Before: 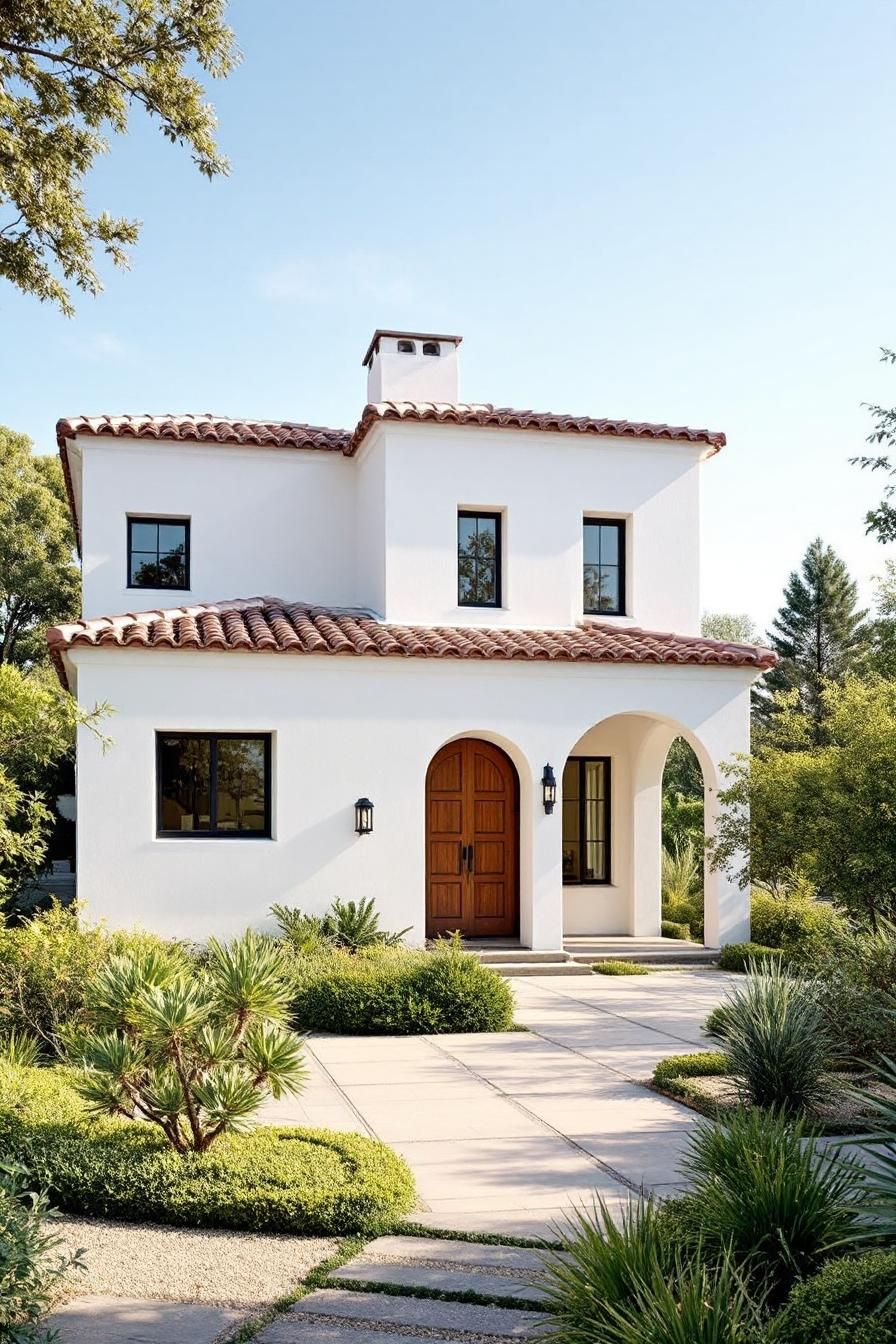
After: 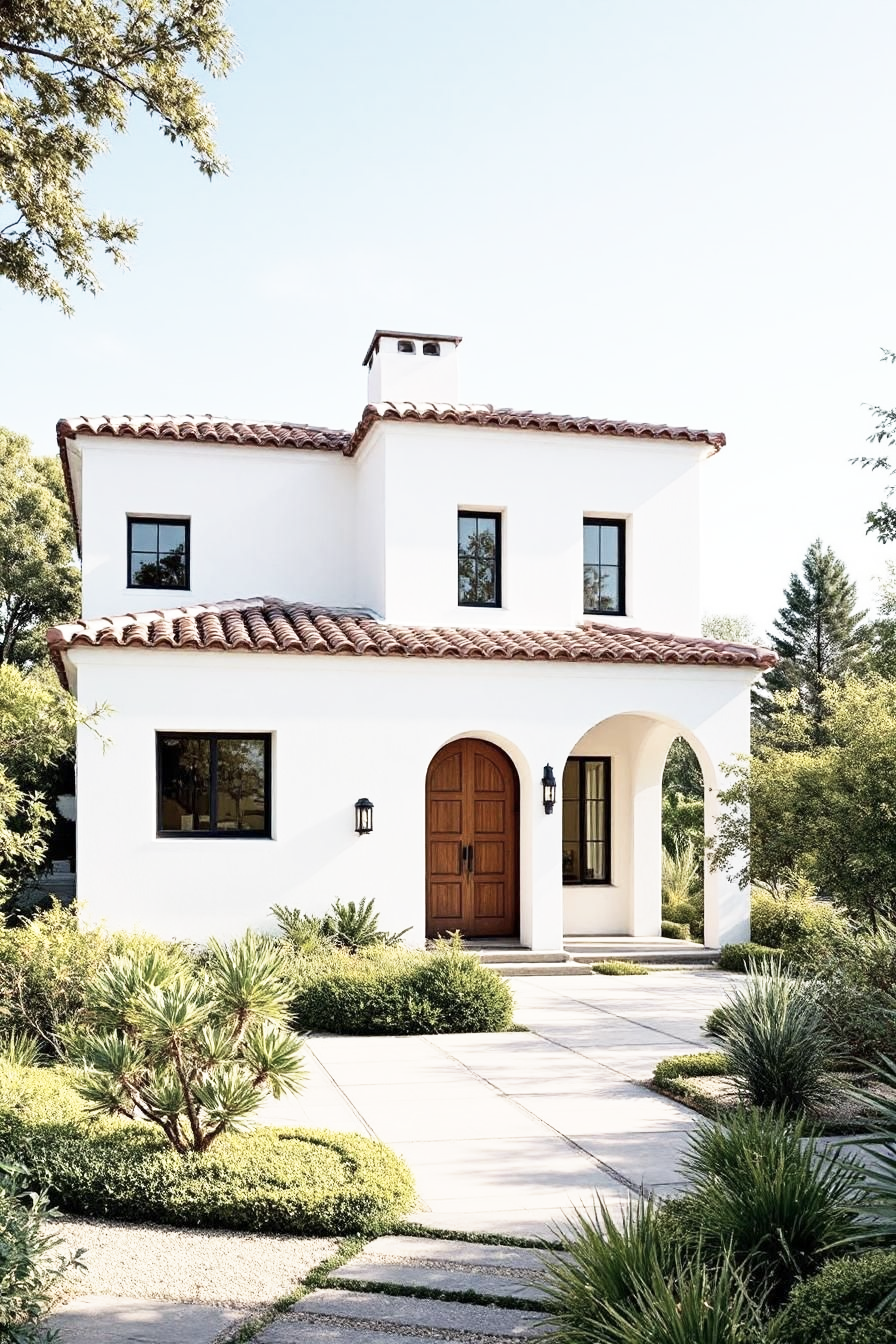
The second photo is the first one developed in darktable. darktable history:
contrast brightness saturation: contrast 0.1, saturation -0.3
base curve: curves: ch0 [(0, 0) (0.579, 0.807) (1, 1)], preserve colors none
